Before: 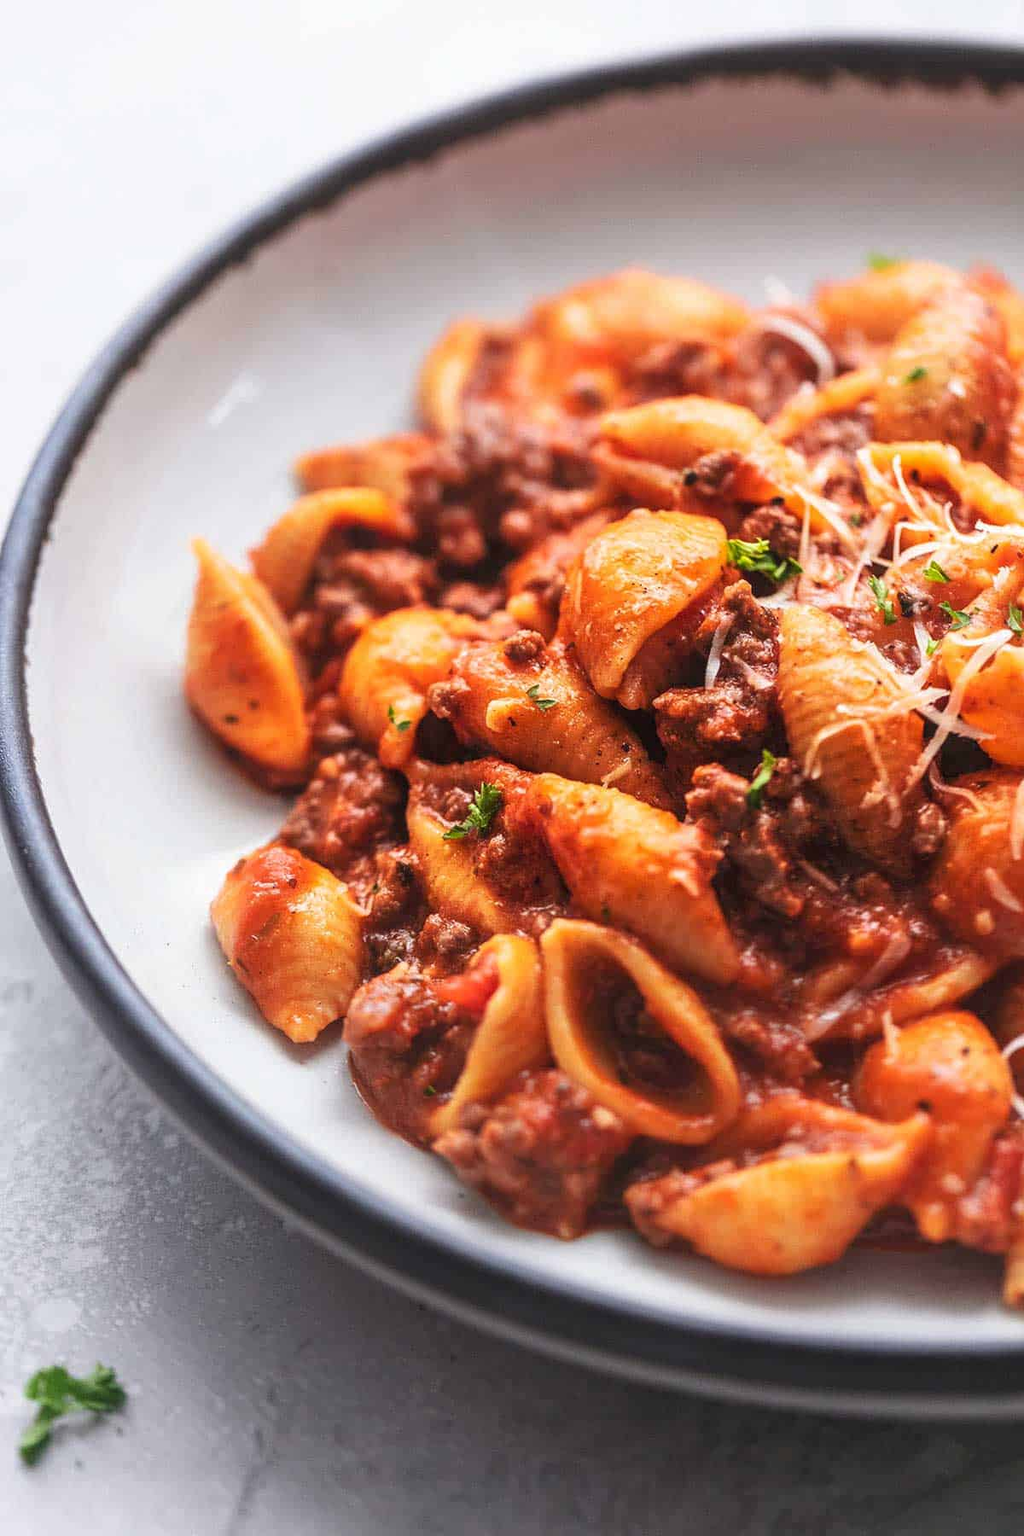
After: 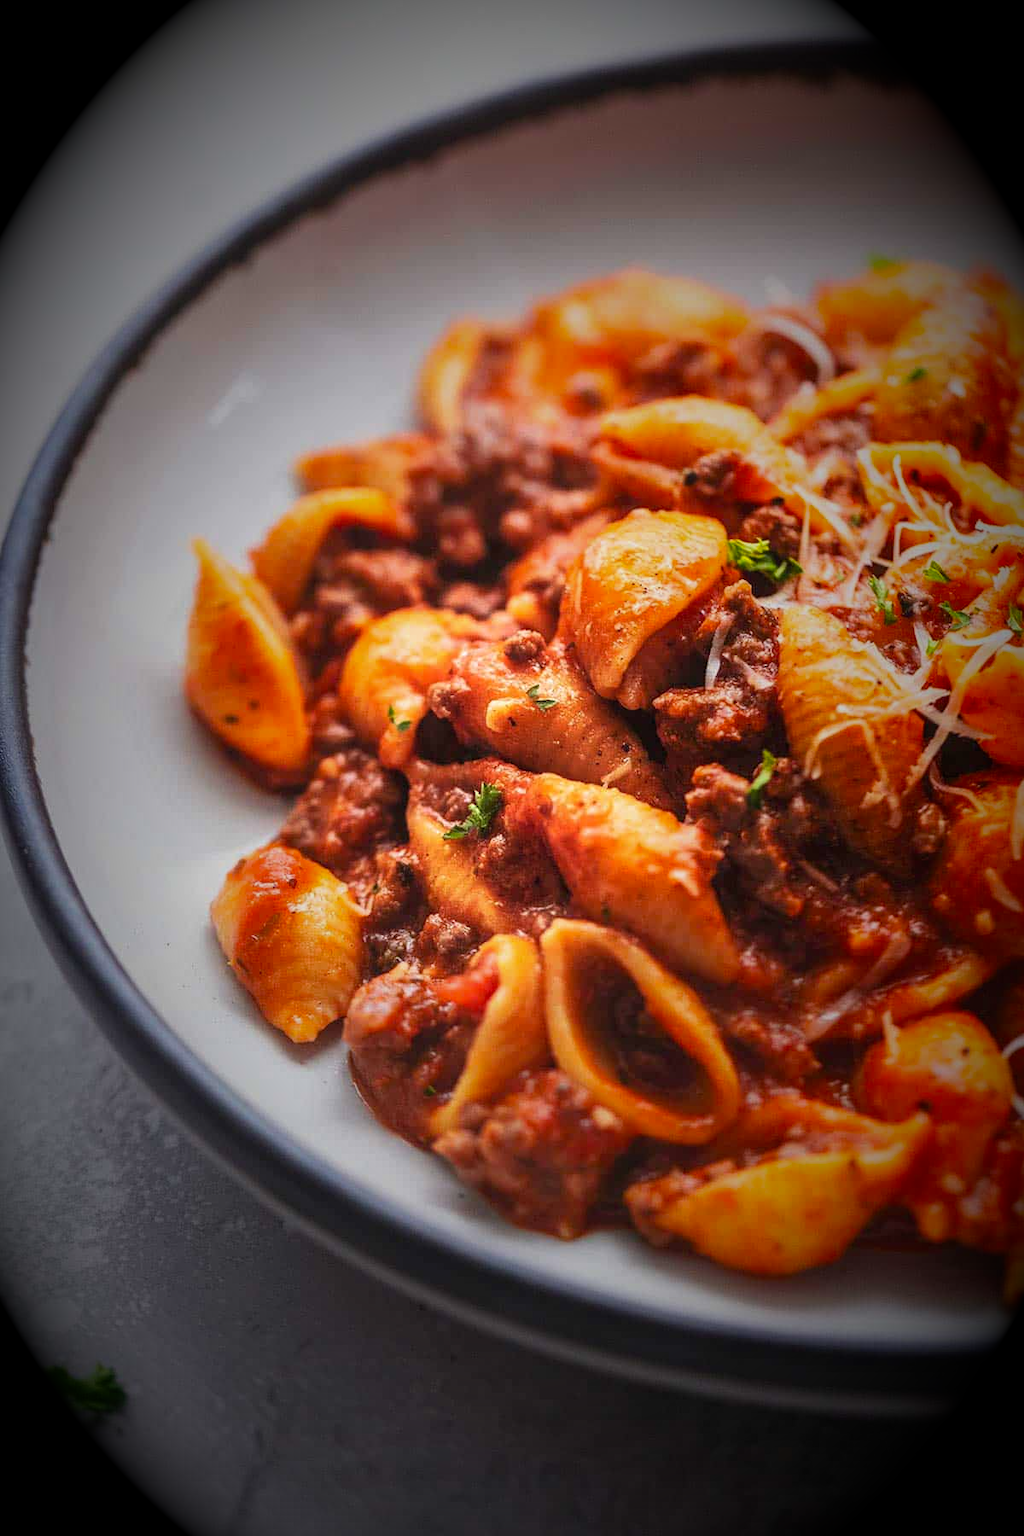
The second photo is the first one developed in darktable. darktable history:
tone equalizer: on, module defaults
vignetting: fall-off start 15.9%, fall-off radius 100%, brightness -1, saturation 0.5, width/height ratio 0.719
